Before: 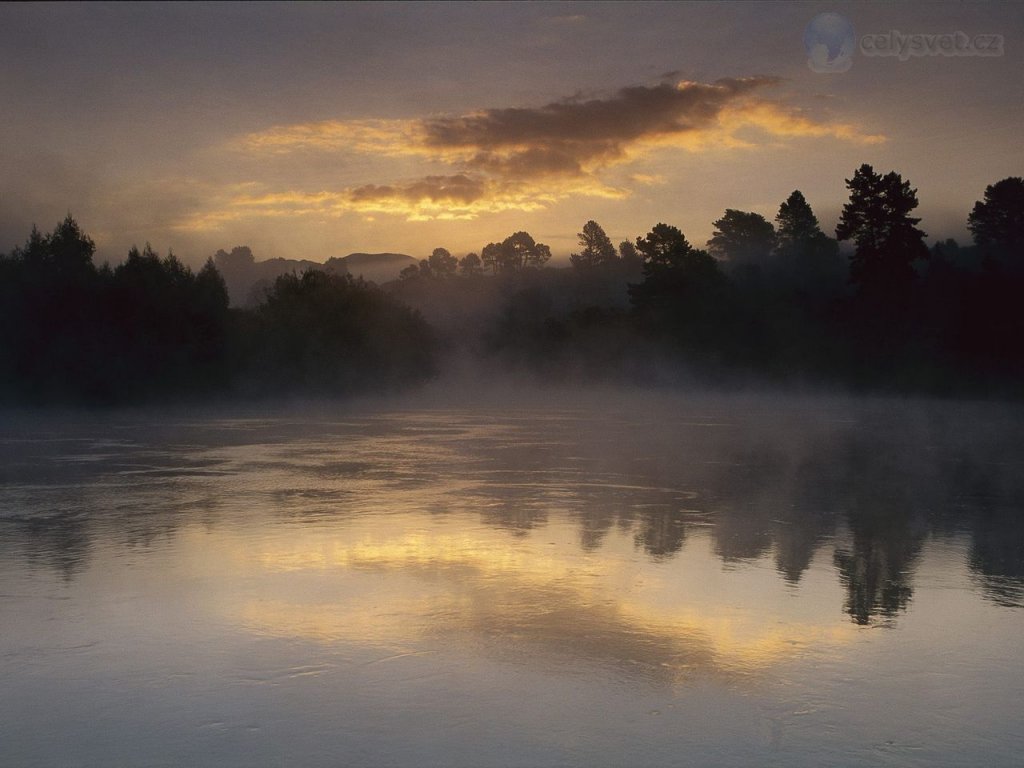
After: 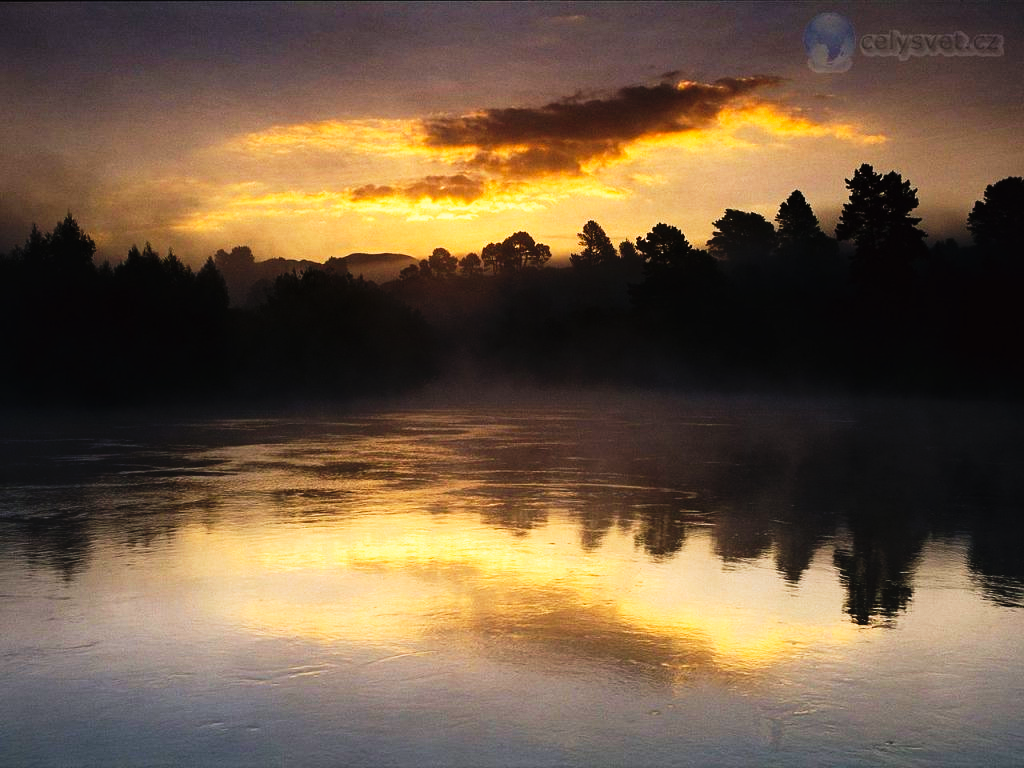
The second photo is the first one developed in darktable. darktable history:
tone curve: curves: ch0 [(0, 0) (0.003, 0.003) (0.011, 0.006) (0.025, 0.01) (0.044, 0.015) (0.069, 0.02) (0.1, 0.027) (0.136, 0.036) (0.177, 0.05) (0.224, 0.07) (0.277, 0.12) (0.335, 0.208) (0.399, 0.334) (0.468, 0.473) (0.543, 0.636) (0.623, 0.795) (0.709, 0.907) (0.801, 0.97) (0.898, 0.989) (1, 1)], preserve colors none
